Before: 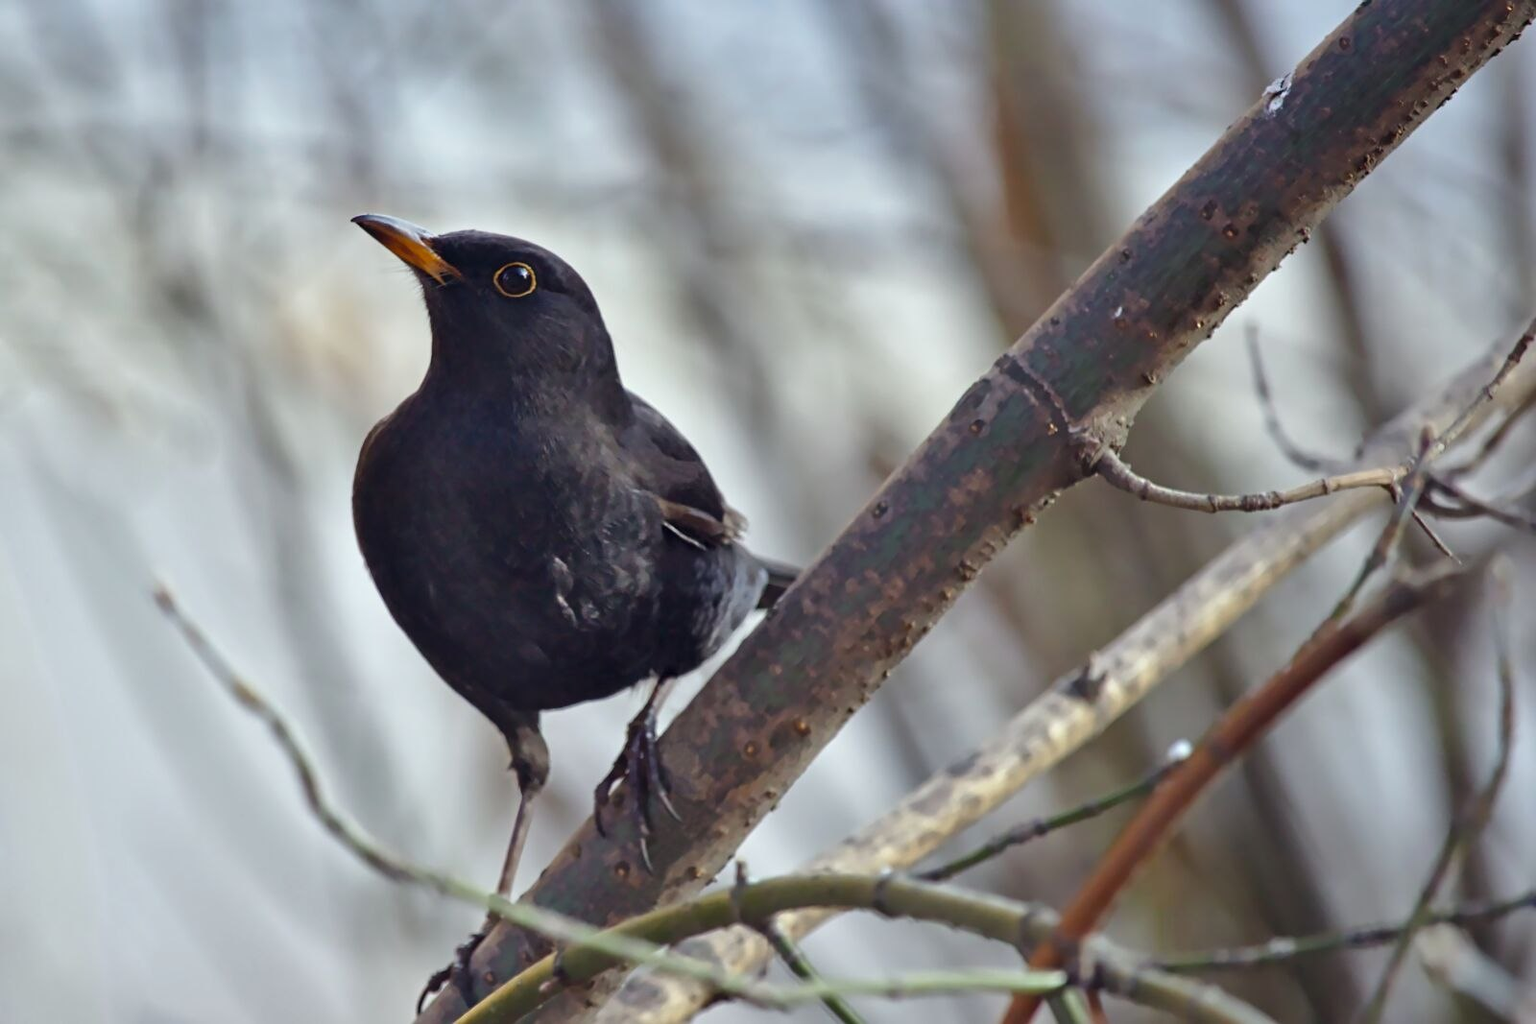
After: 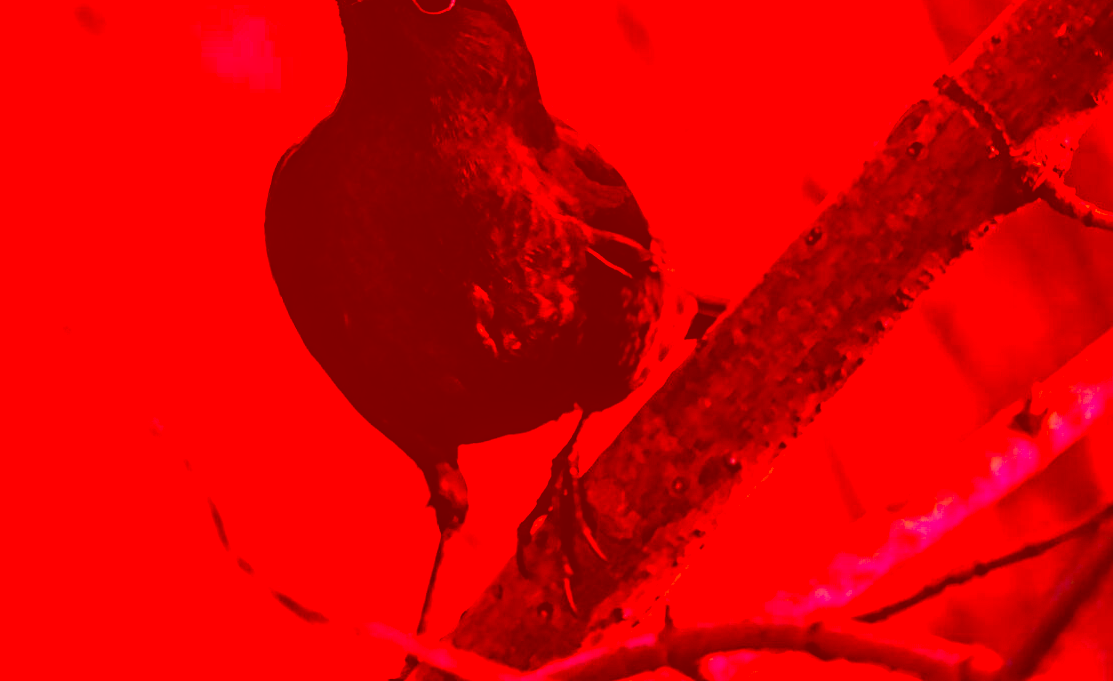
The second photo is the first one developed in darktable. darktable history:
haze removal: compatibility mode true, adaptive false
filmic rgb: black relative exposure -5.05 EV, white relative exposure 3.97 EV, threshold 5.96 EV, hardness 2.89, contrast 1.299, color science v6 (2022), enable highlight reconstruction true
crop: left 6.495%, top 27.722%, right 23.933%, bottom 8.441%
local contrast: detail 130%
color correction: highlights a* -39.34, highlights b* -39.51, shadows a* -39.91, shadows b* -39.96, saturation -2.95
